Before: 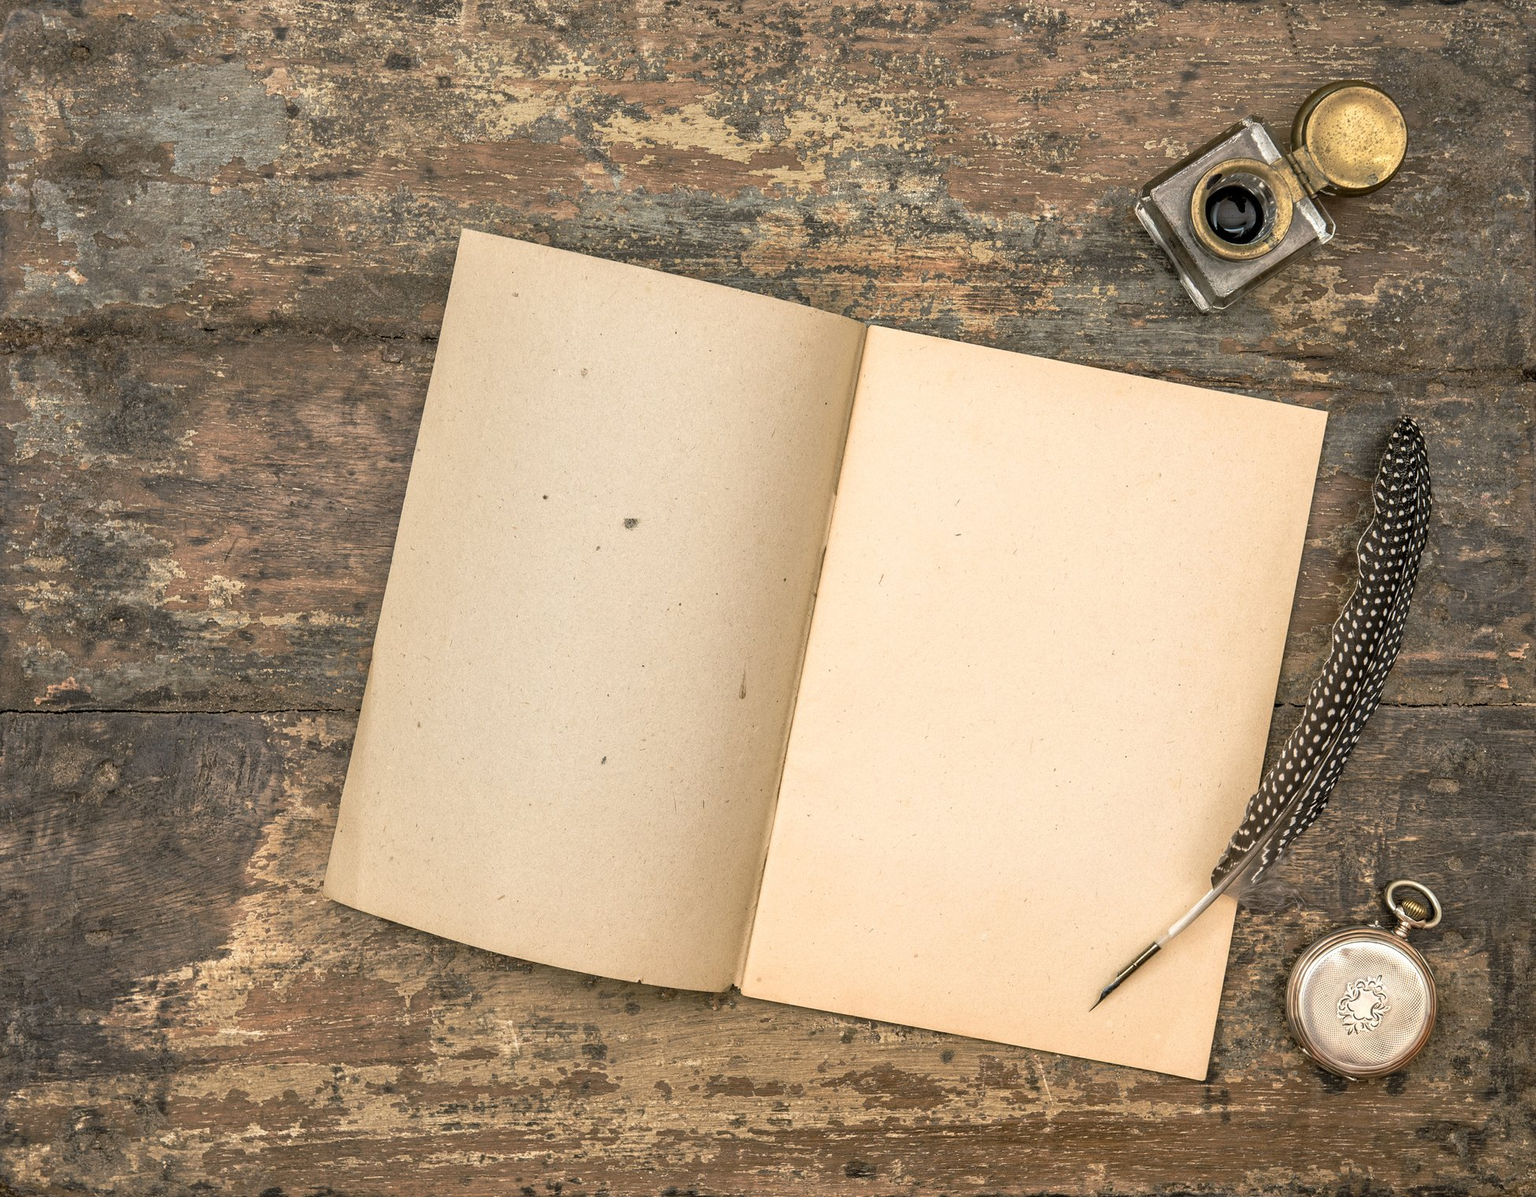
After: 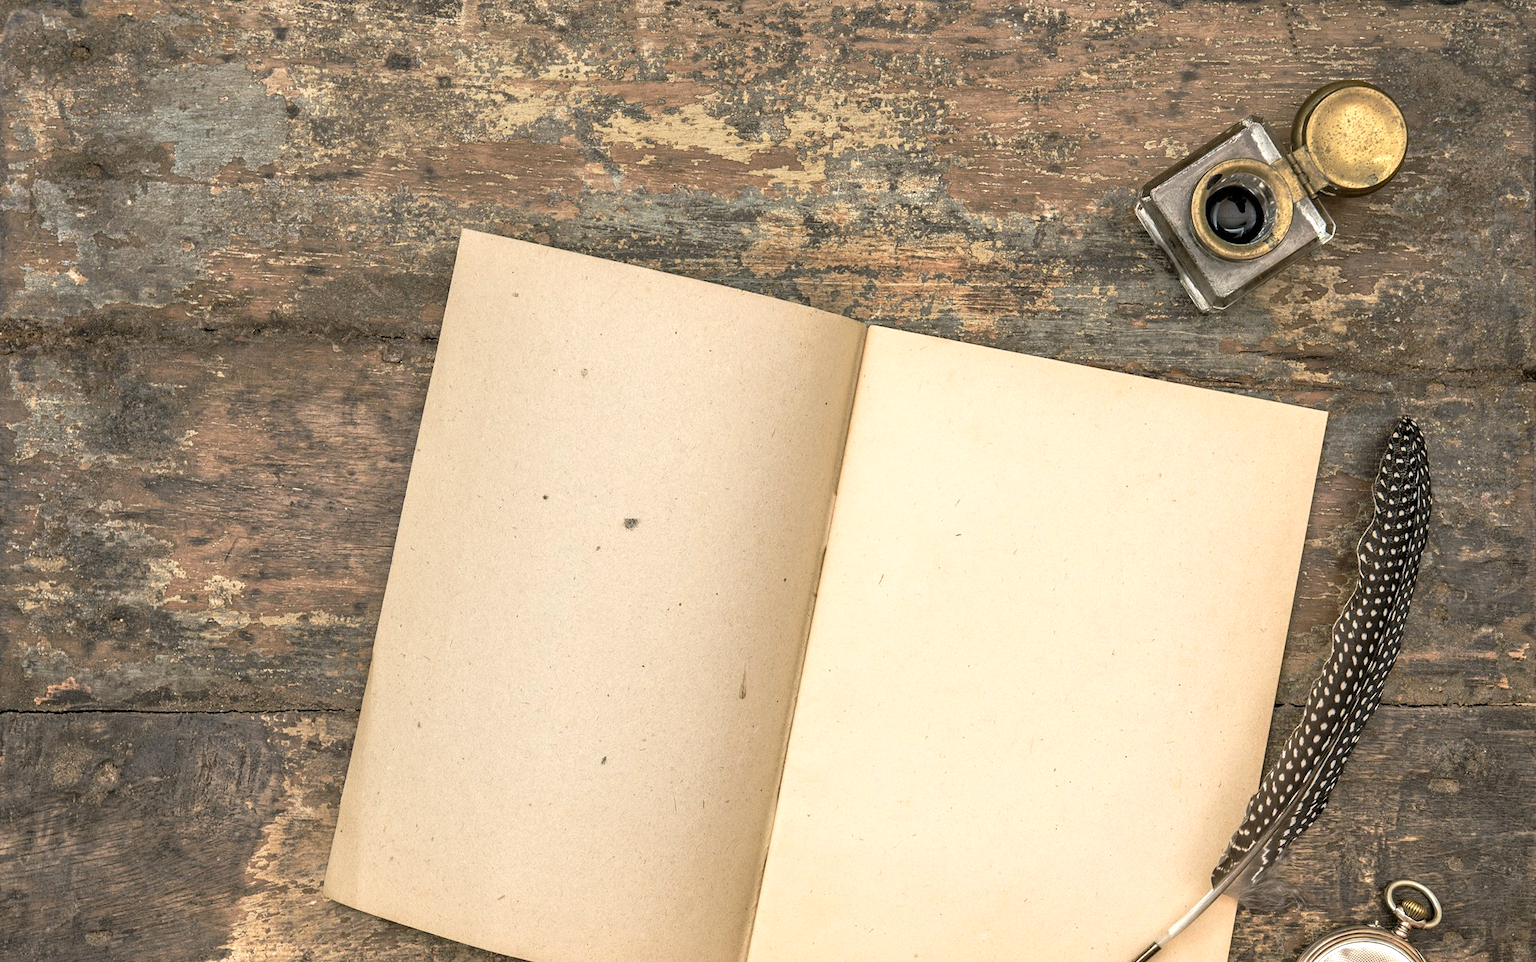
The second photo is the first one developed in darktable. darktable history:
exposure: exposure 0.187 EV, compensate exposure bias true, compensate highlight preservation false
crop: bottom 19.555%
